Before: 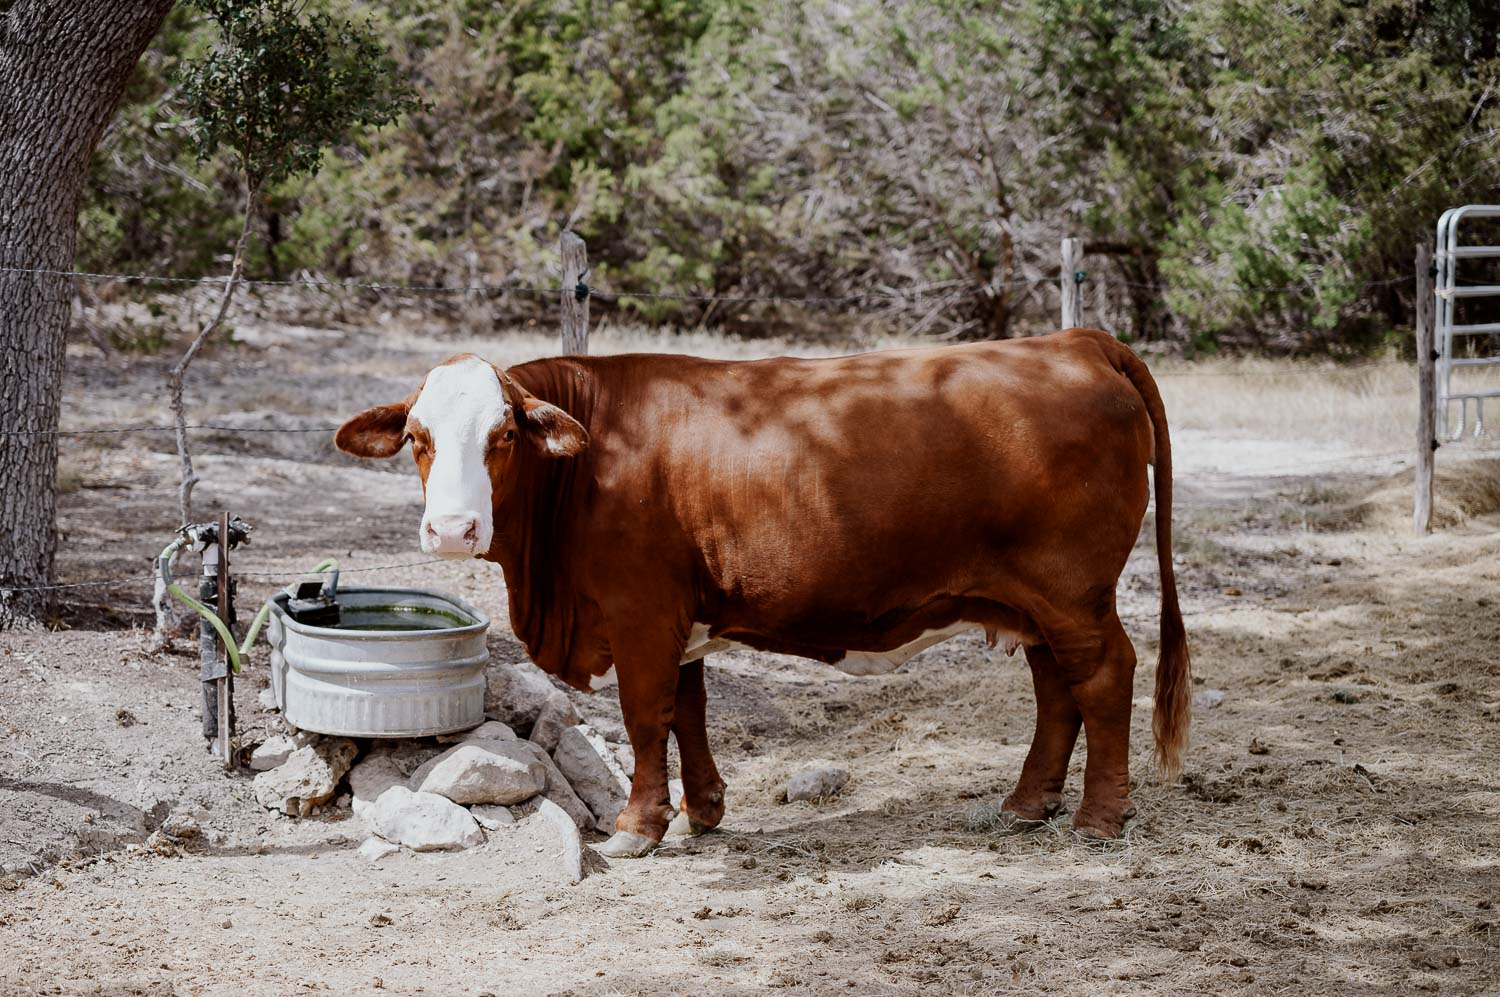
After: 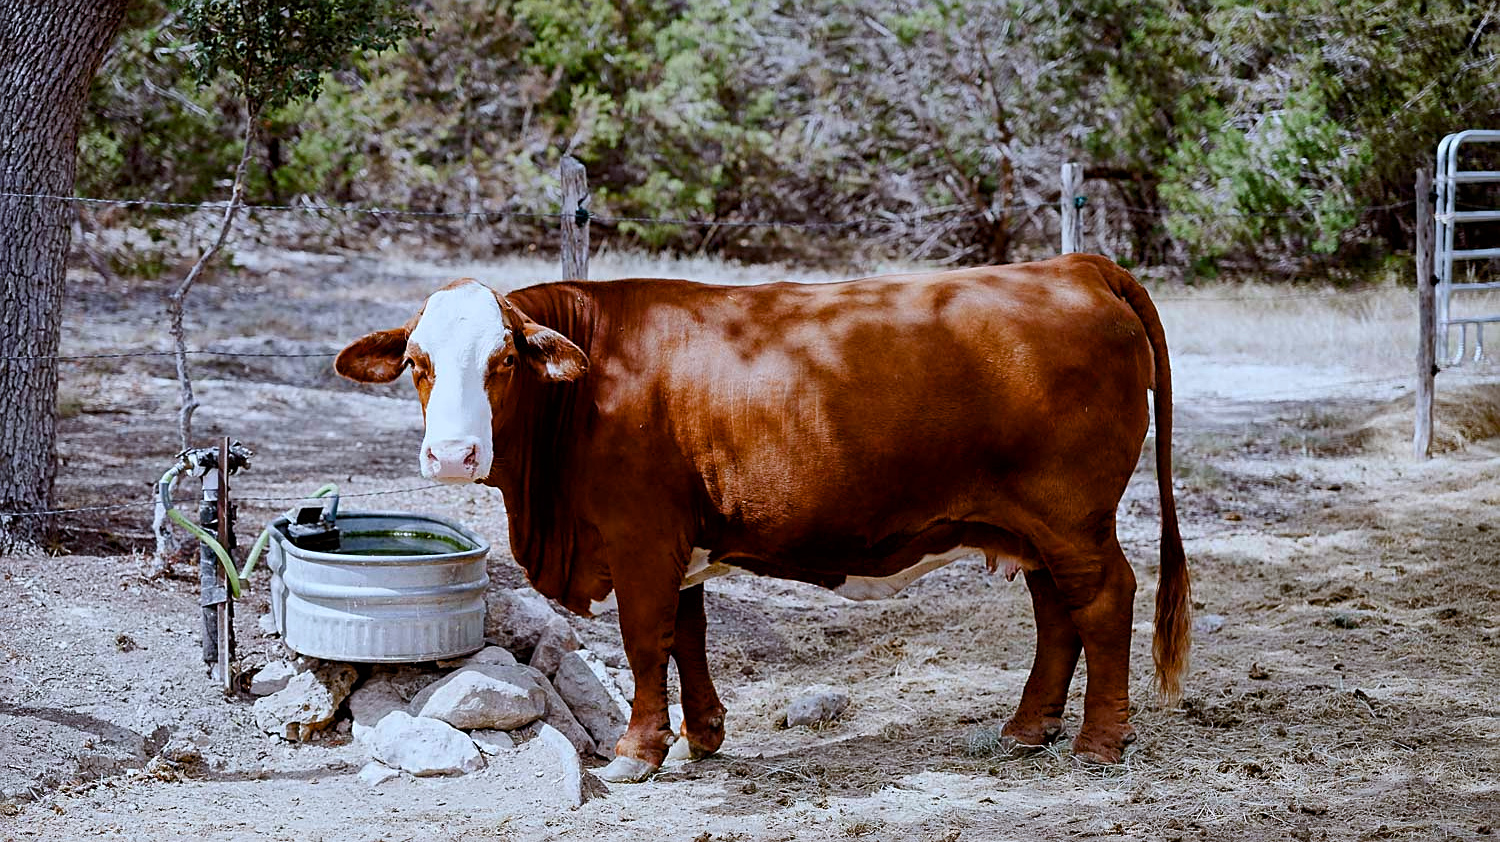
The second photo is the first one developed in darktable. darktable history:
local contrast: mode bilateral grid, contrast 20, coarseness 50, detail 119%, midtone range 0.2
color calibration: x 0.37, y 0.382, temperature 4317.57 K
color balance rgb: perceptual saturation grading › global saturation 13.726%, perceptual saturation grading › highlights -25.172%, perceptual saturation grading › shadows 29.648%, global vibrance 33.04%
crop: top 7.586%, bottom 7.94%
sharpen: on, module defaults
